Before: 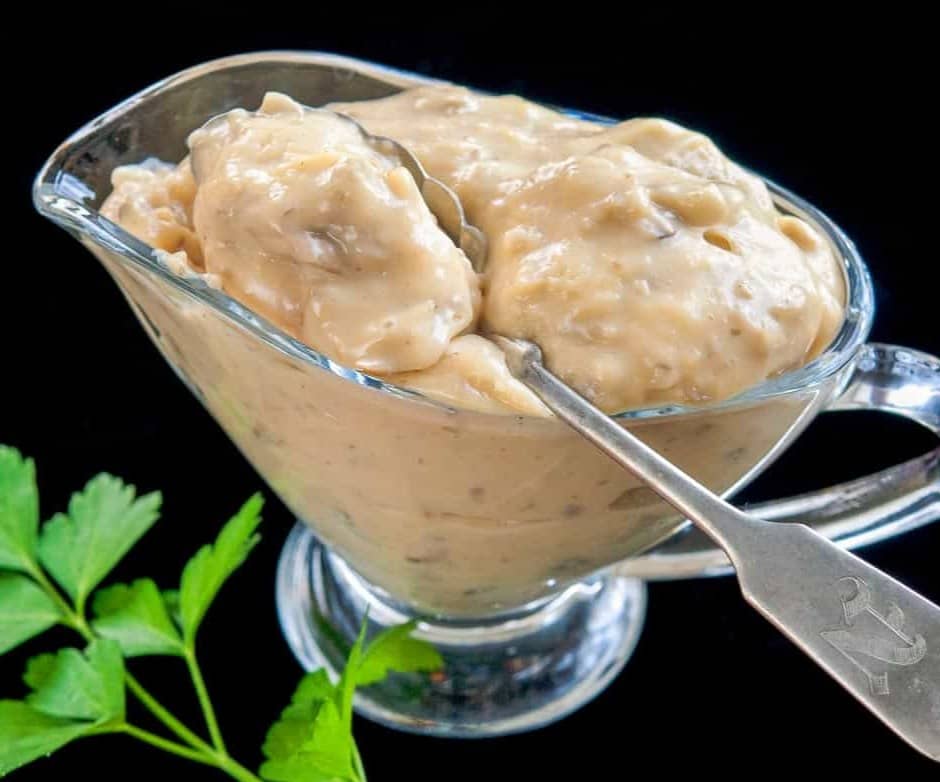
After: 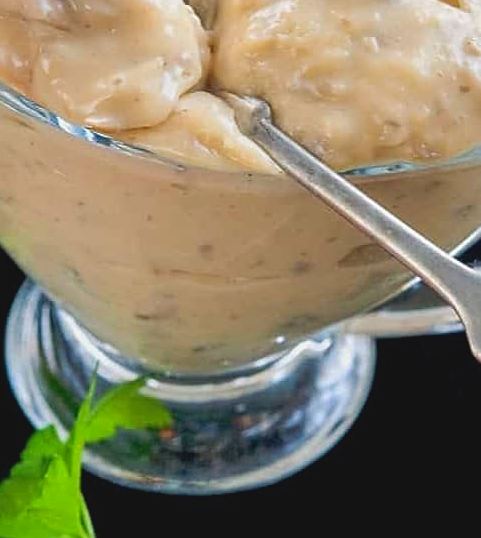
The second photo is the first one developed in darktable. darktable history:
sharpen: on, module defaults
base curve: preserve colors none
contrast brightness saturation: contrast -0.117
crop and rotate: left 28.941%, top 31.169%, right 19.804%
